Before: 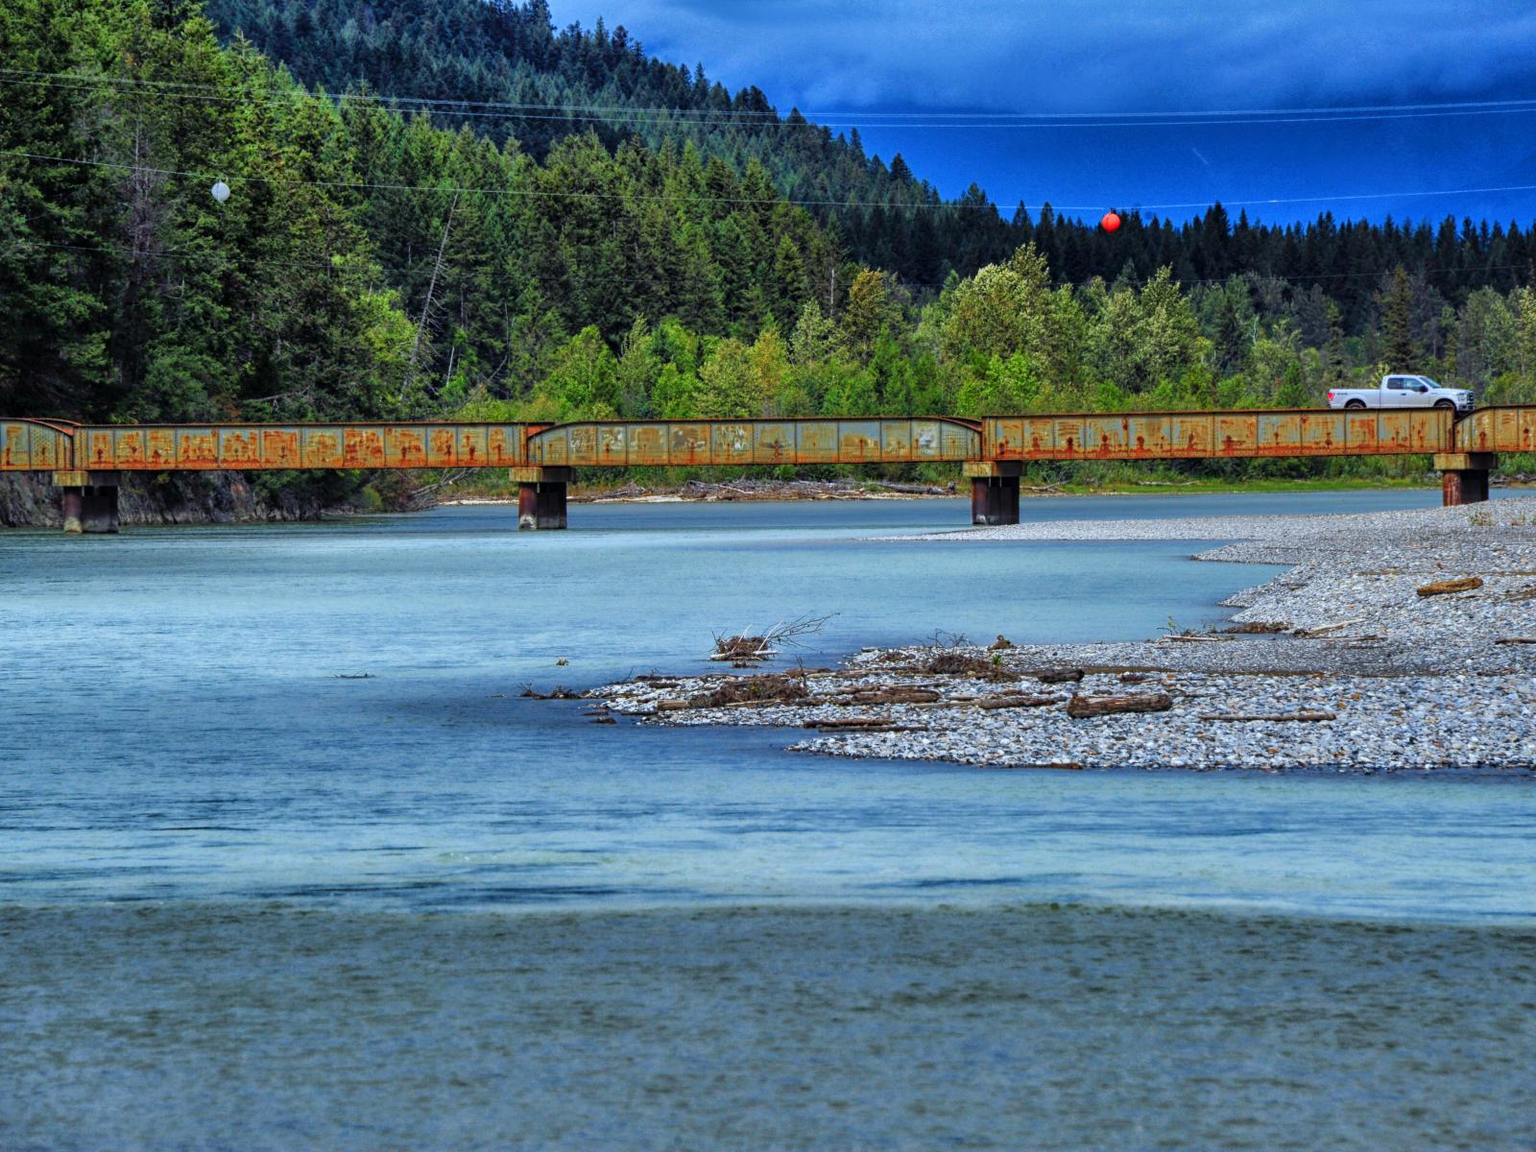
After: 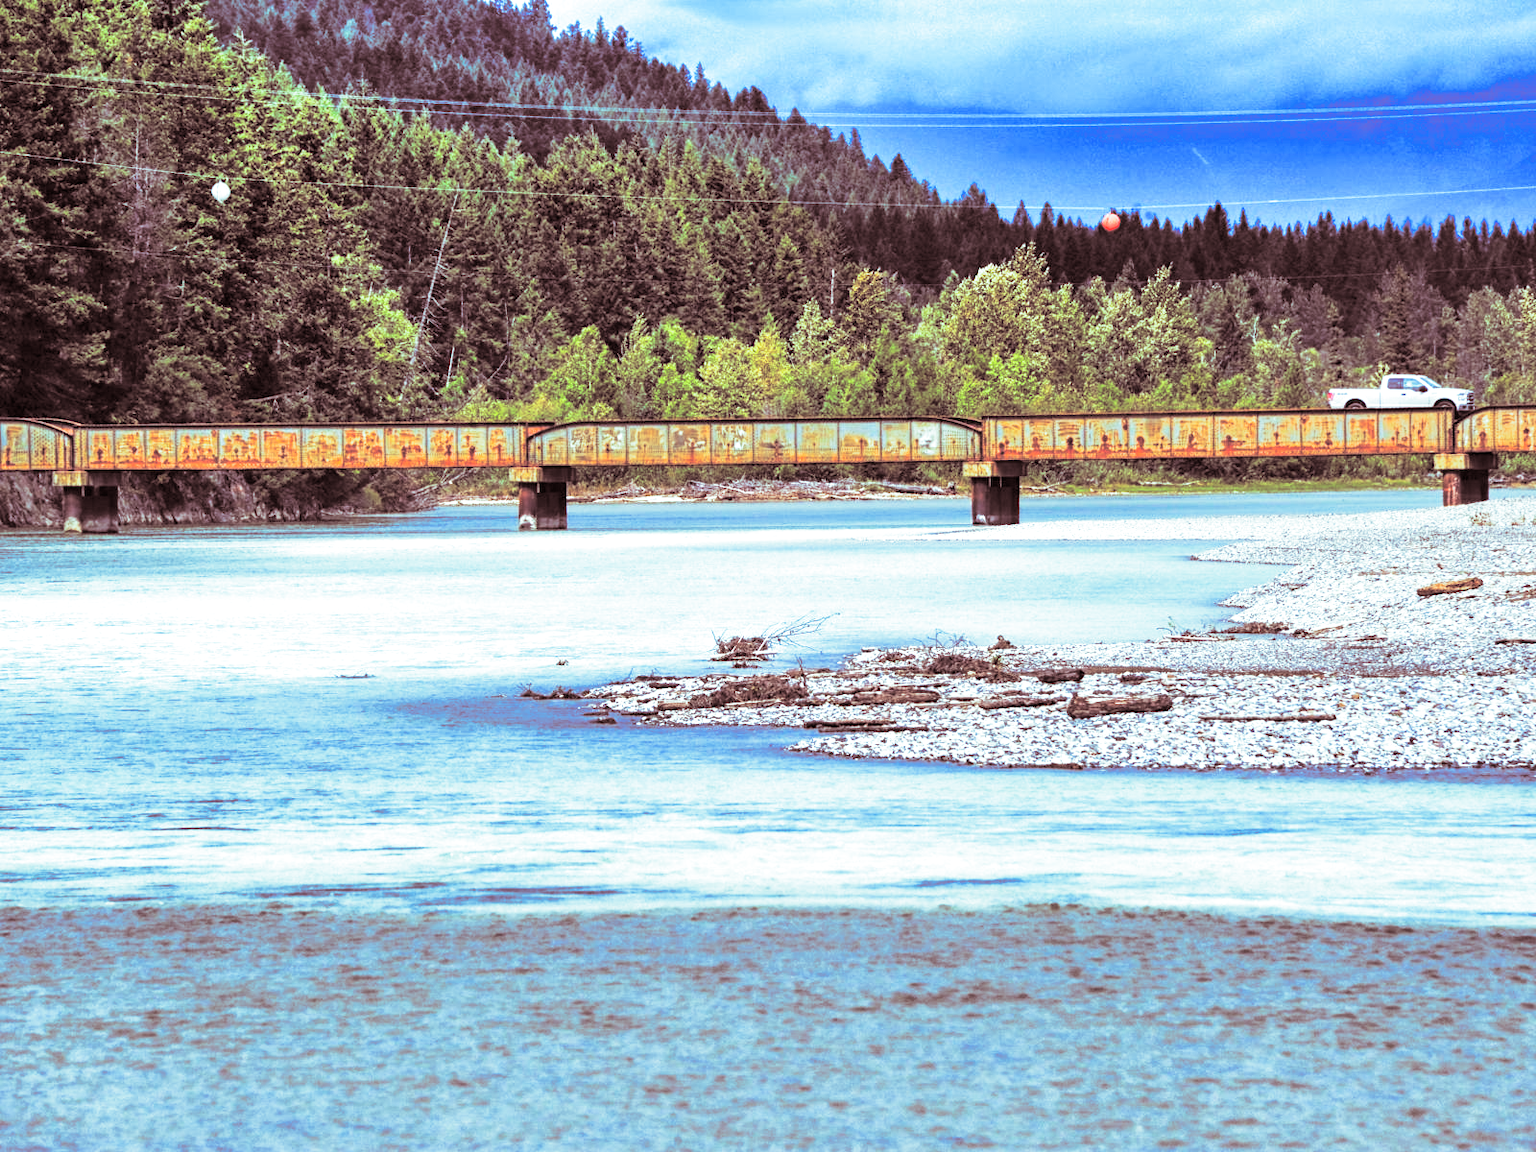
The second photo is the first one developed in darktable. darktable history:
split-toning: shadows › saturation 0.3, highlights › hue 180°, highlights › saturation 0.3, compress 0%
exposure: black level correction 0, exposure 0.953 EV, compensate exposure bias true, compensate highlight preservation false
base curve: curves: ch0 [(0, 0) (0.579, 0.807) (1, 1)], preserve colors none
